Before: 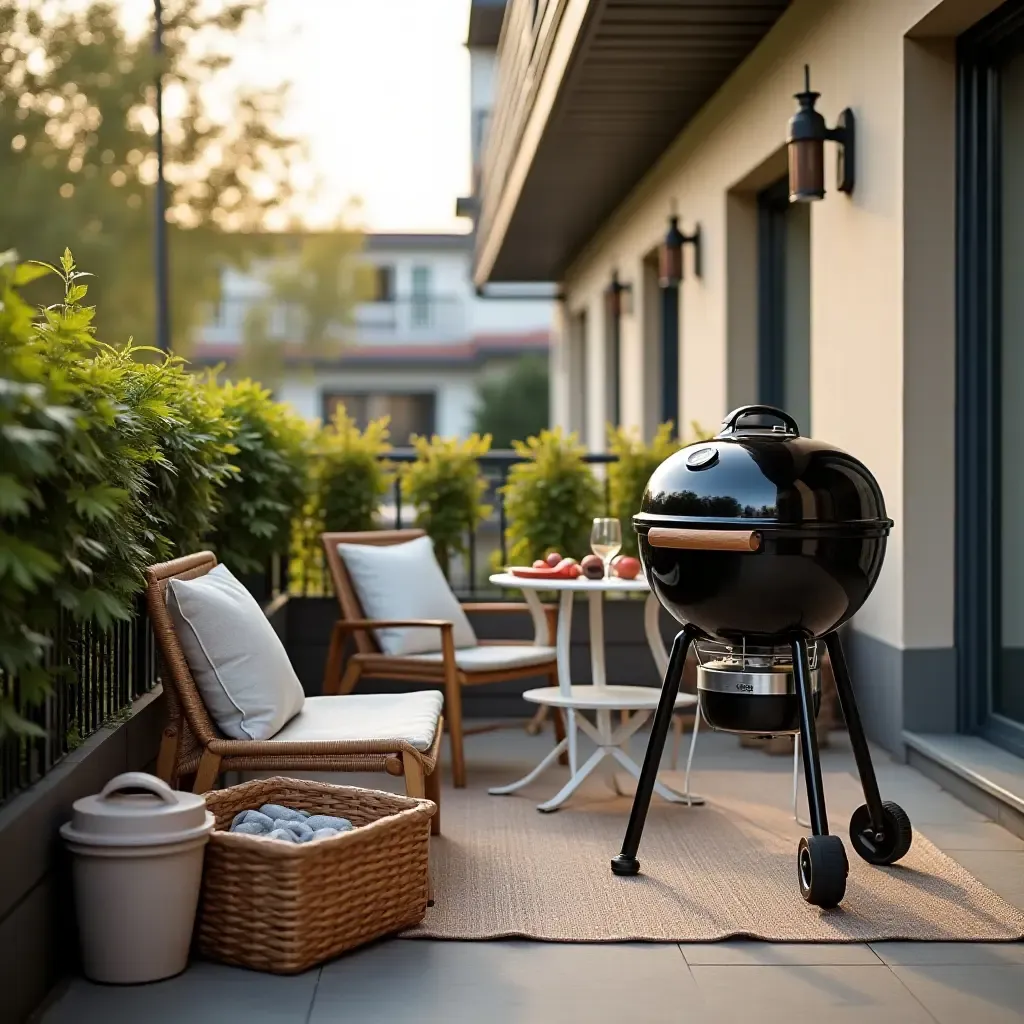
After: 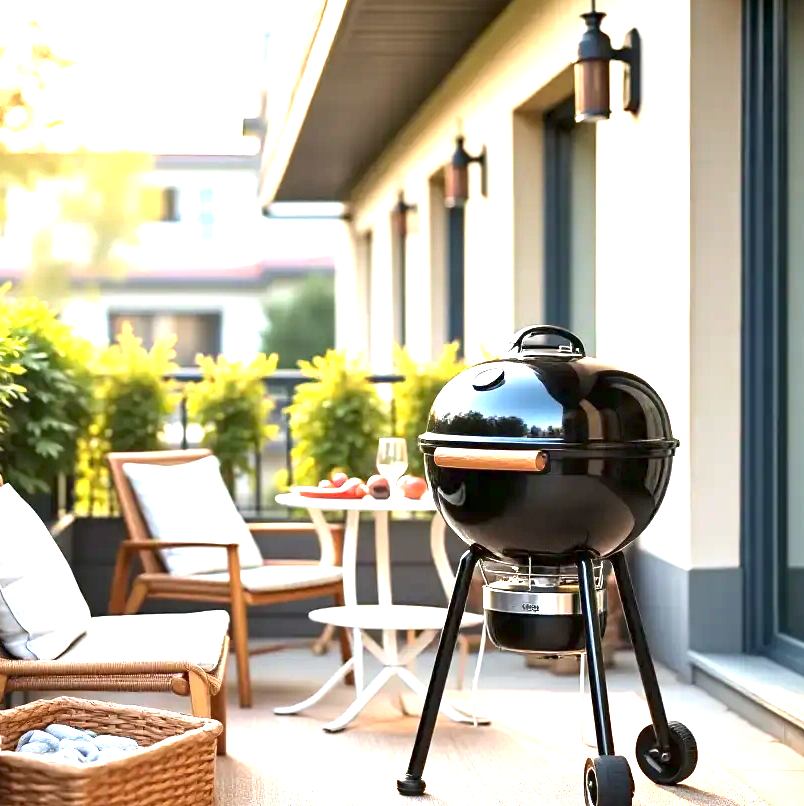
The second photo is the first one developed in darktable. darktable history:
crop and rotate: left 20.981%, top 7.84%, right 0.445%, bottom 13.431%
exposure: exposure 2.011 EV, compensate exposure bias true, compensate highlight preservation false
